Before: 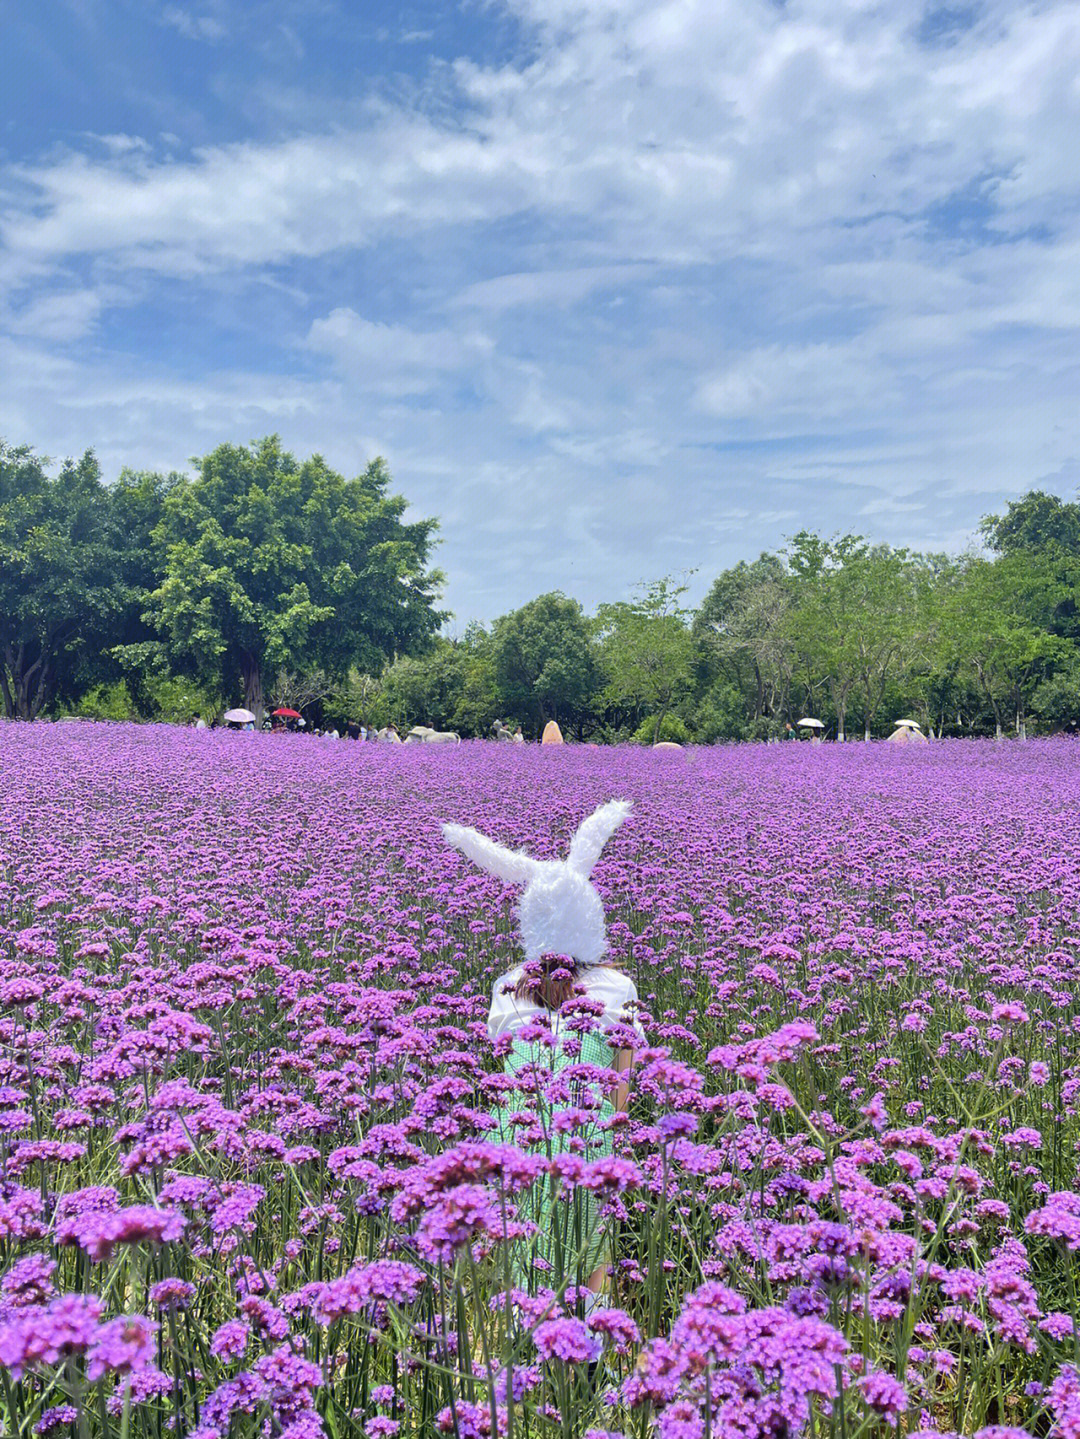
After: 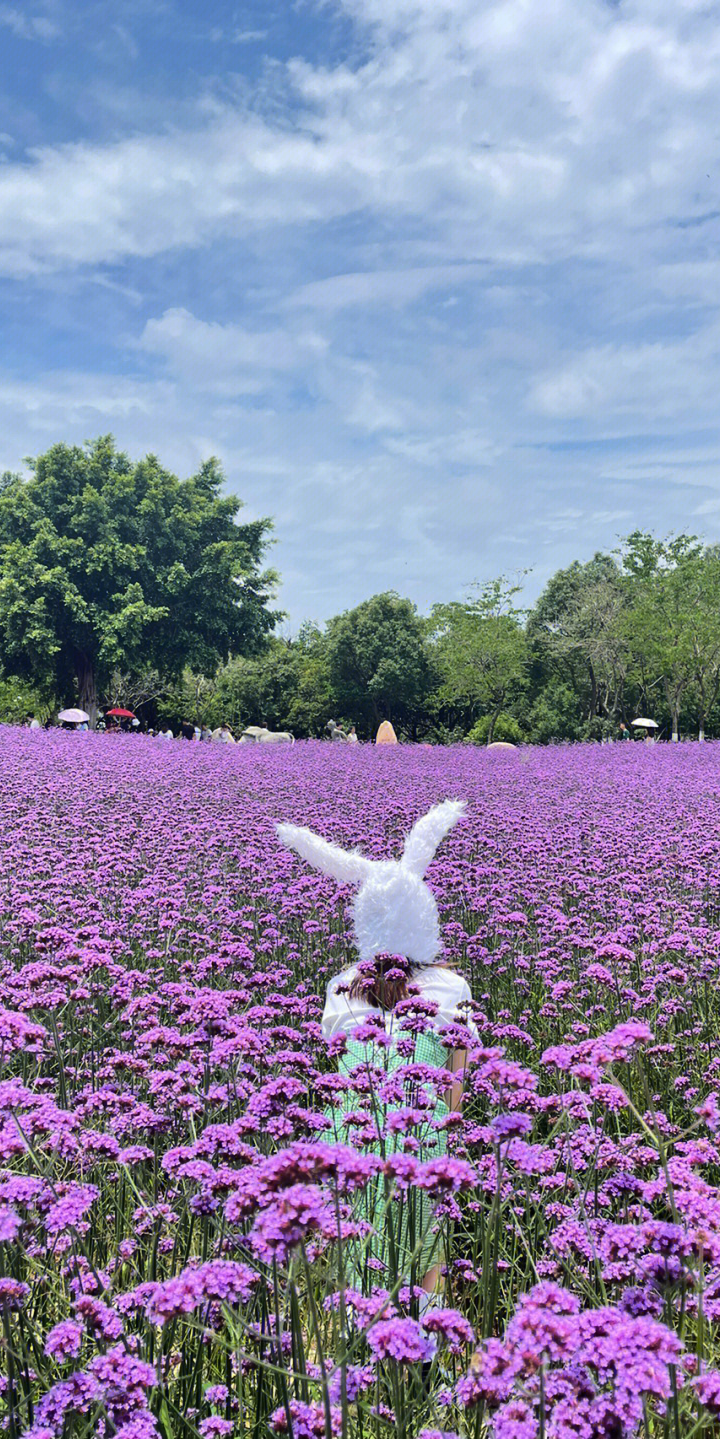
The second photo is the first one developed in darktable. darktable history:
crop: left 15.435%, right 17.88%
base curve: curves: ch0 [(0, 0) (0.073, 0.04) (0.157, 0.139) (0.492, 0.492) (0.758, 0.758) (1, 1)]
